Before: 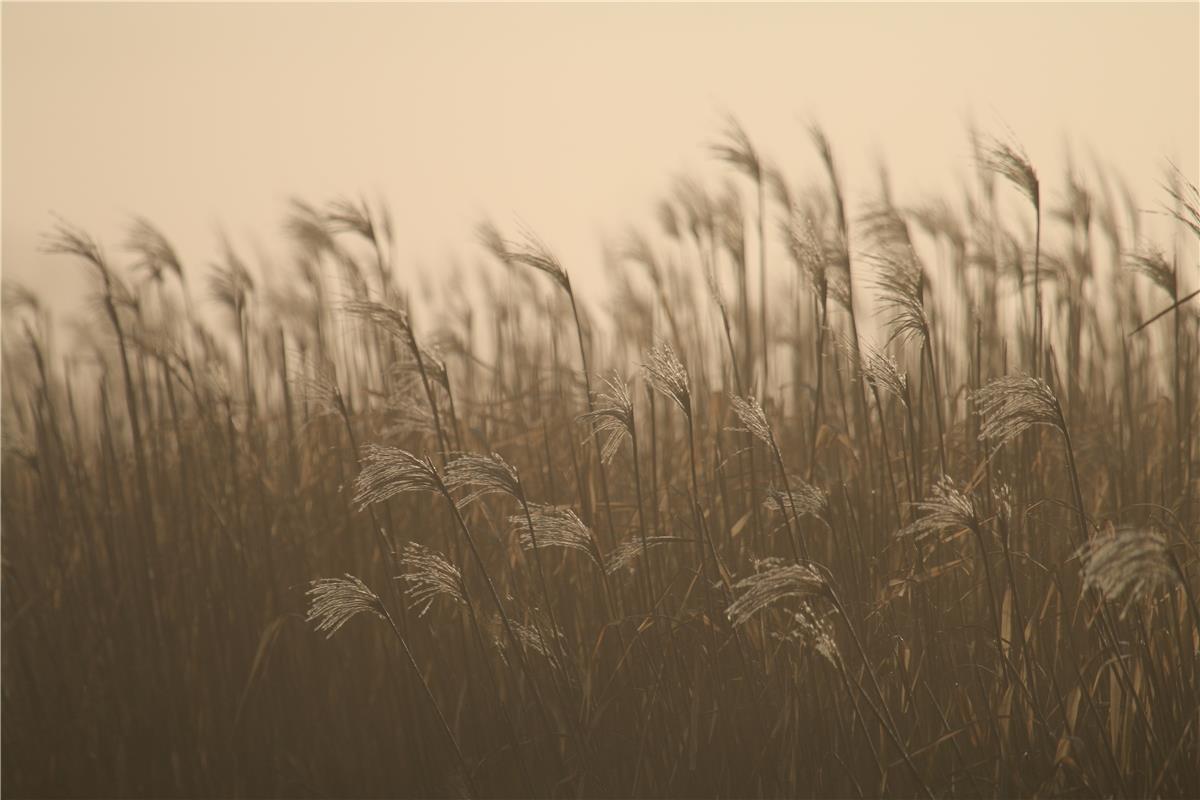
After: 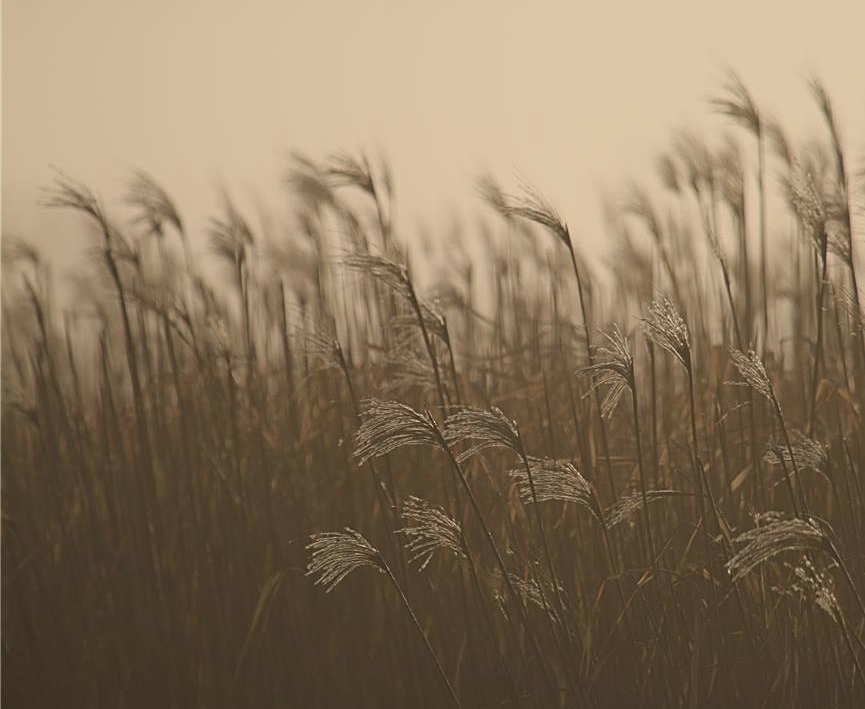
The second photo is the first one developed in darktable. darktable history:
crop: top 5.79%, right 27.868%, bottom 5.544%
sharpen: on, module defaults
exposure: exposure 0.014 EV, compensate highlight preservation false
tone equalizer: -8 EV 0.215 EV, -7 EV 0.429 EV, -6 EV 0.397 EV, -5 EV 0.26 EV, -3 EV -0.255 EV, -2 EV -0.394 EV, -1 EV -0.394 EV, +0 EV -0.263 EV
